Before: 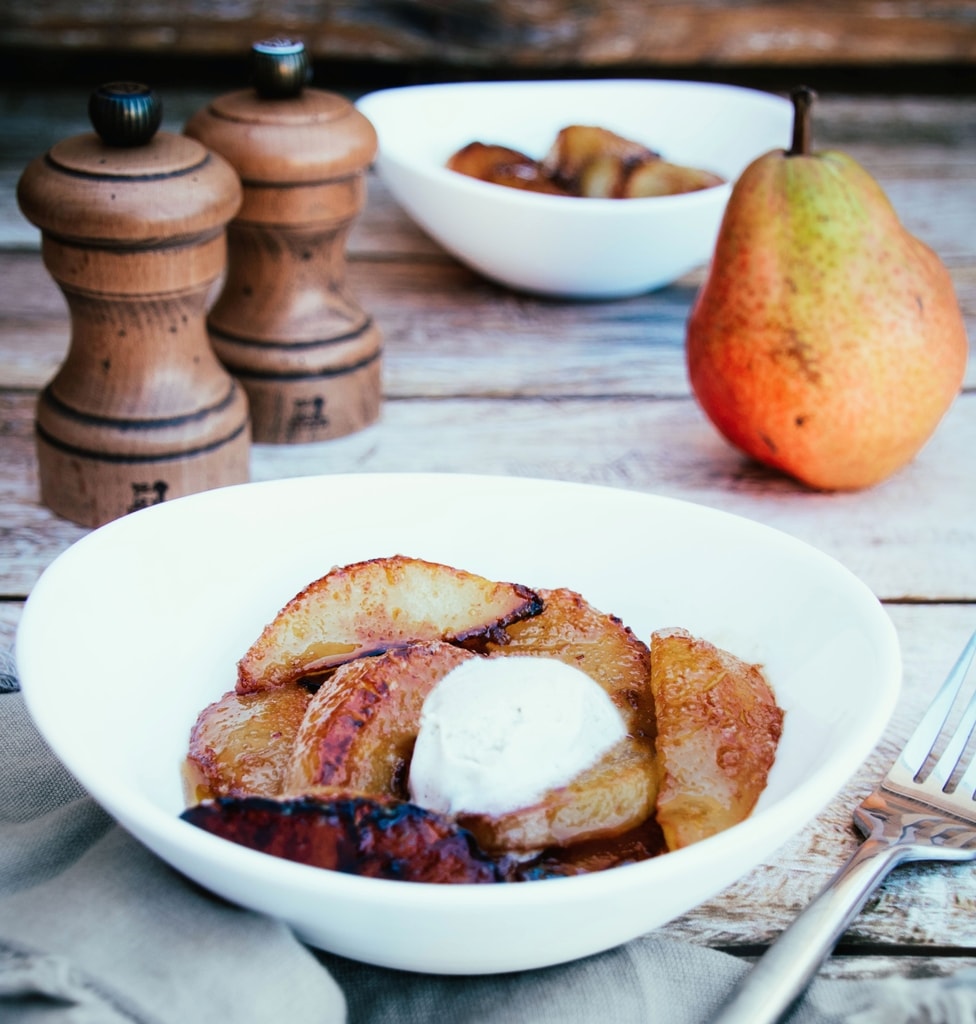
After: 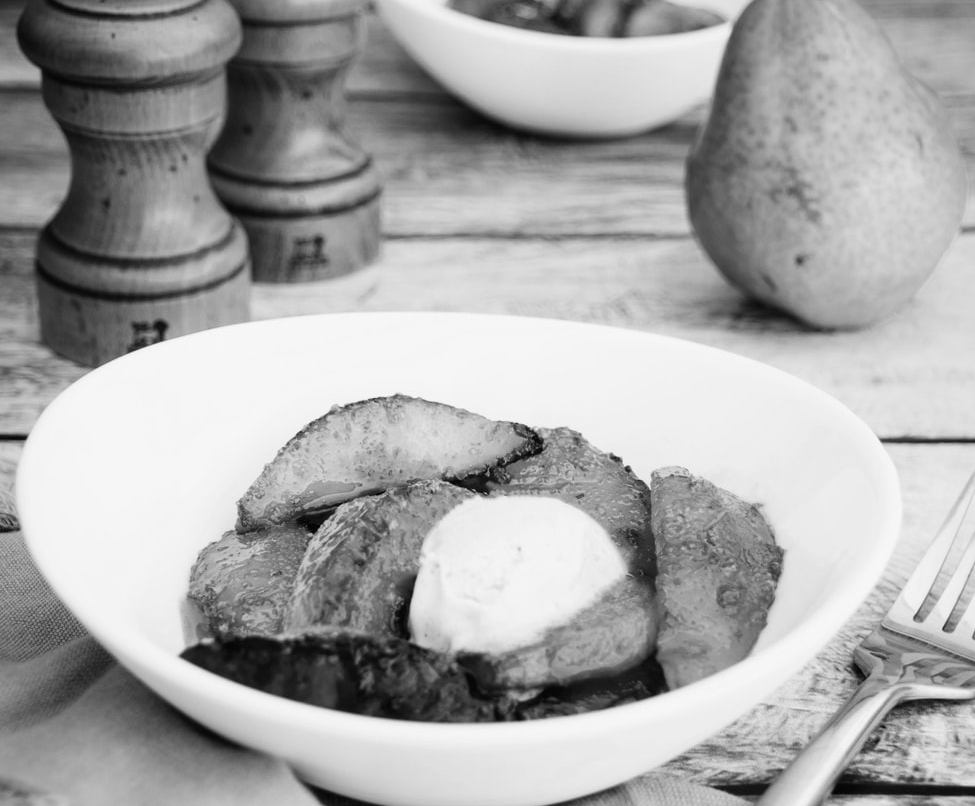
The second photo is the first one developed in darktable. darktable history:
monochrome: on, module defaults
crop and rotate: top 15.774%, bottom 5.506%
